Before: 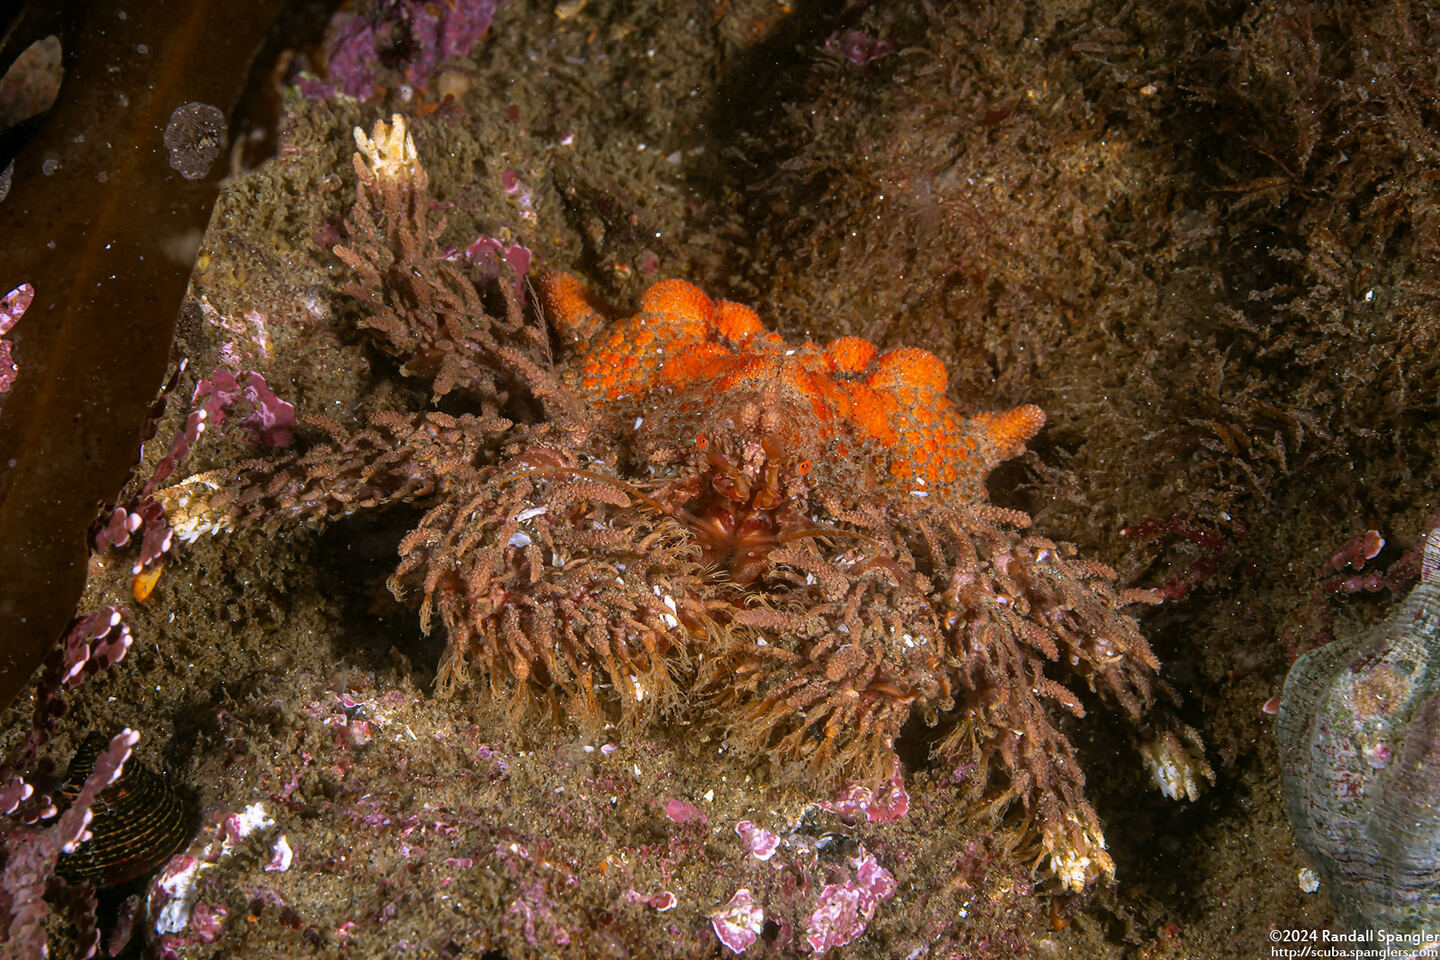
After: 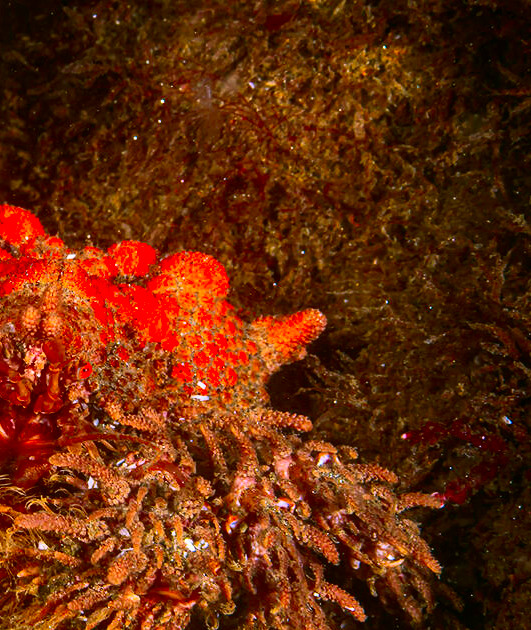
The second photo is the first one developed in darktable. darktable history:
crop and rotate: left 49.936%, top 10.094%, right 13.136%, bottom 24.256%
contrast brightness saturation: contrast 0.26, brightness 0.02, saturation 0.87
